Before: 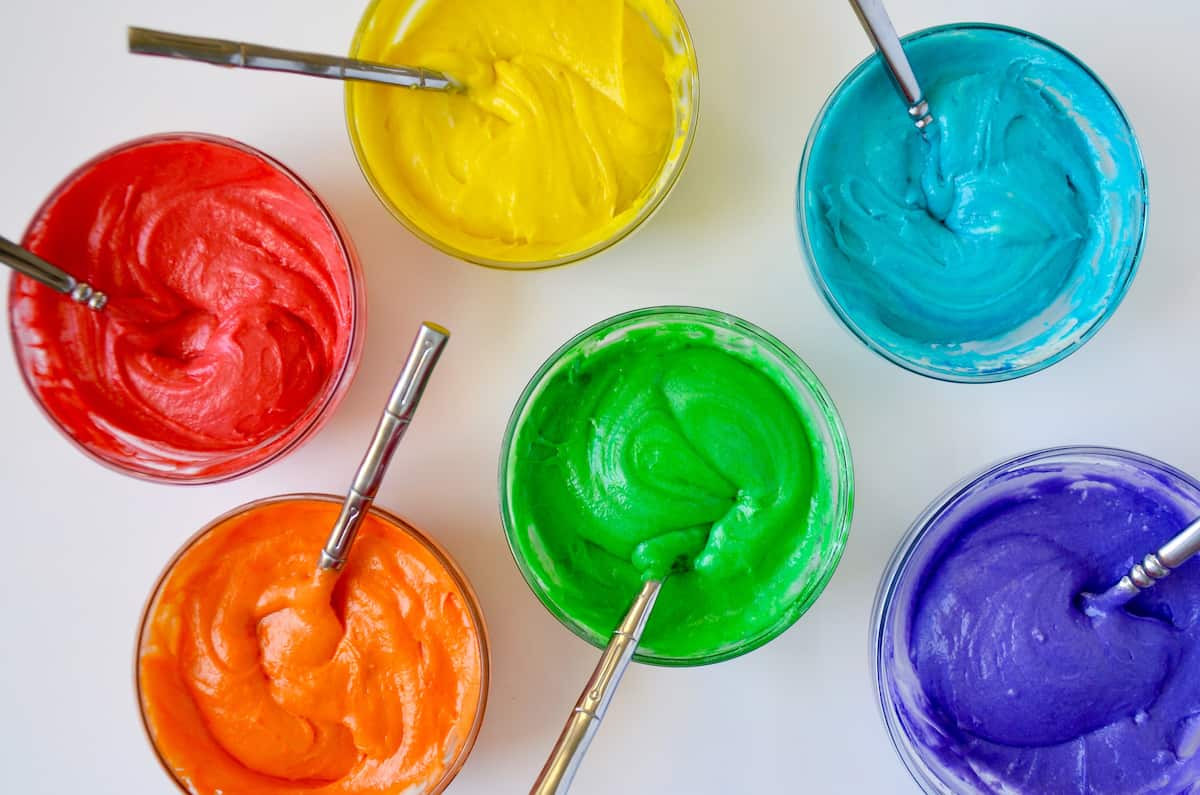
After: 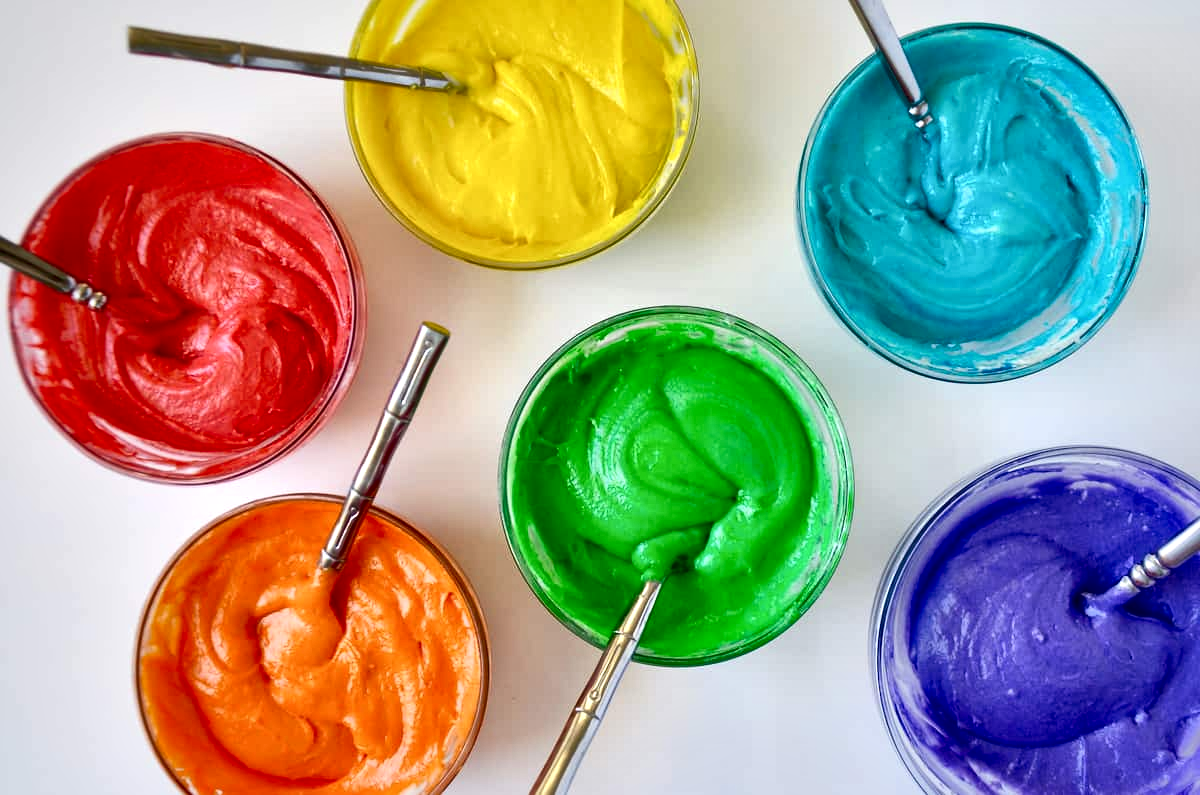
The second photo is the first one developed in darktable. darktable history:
local contrast: mode bilateral grid, contrast 69, coarseness 74, detail 180%, midtone range 0.2
